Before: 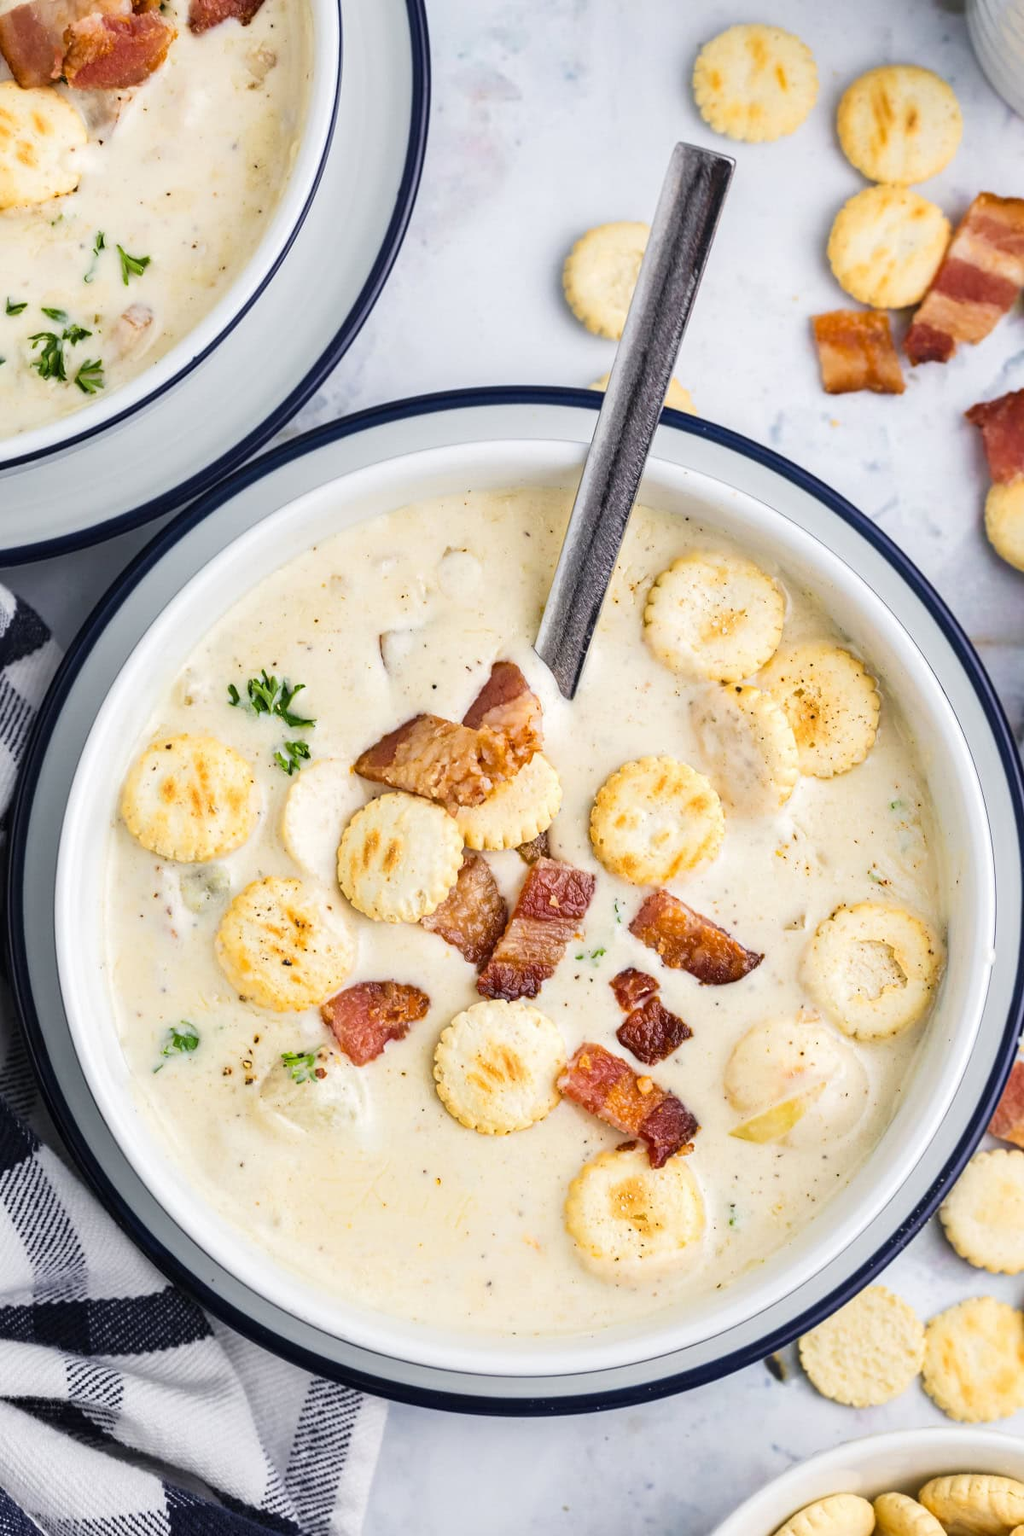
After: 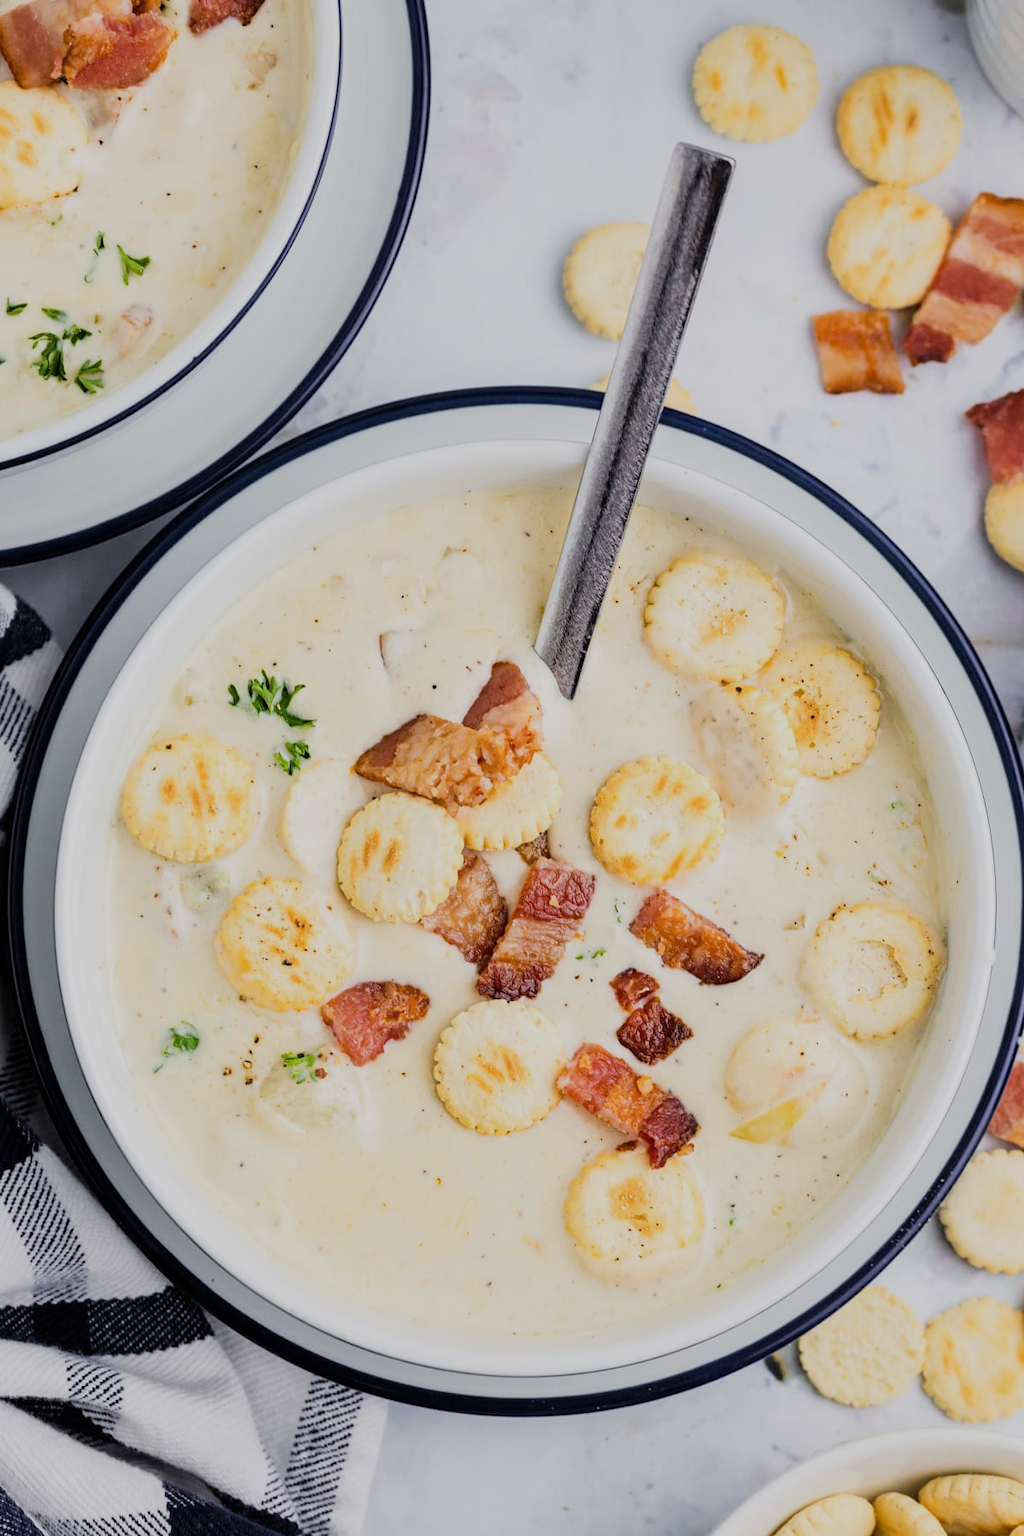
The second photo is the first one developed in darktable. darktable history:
filmic rgb: black relative exposure -7.35 EV, white relative exposure 5.09 EV, threshold 3 EV, hardness 3.19, enable highlight reconstruction true
